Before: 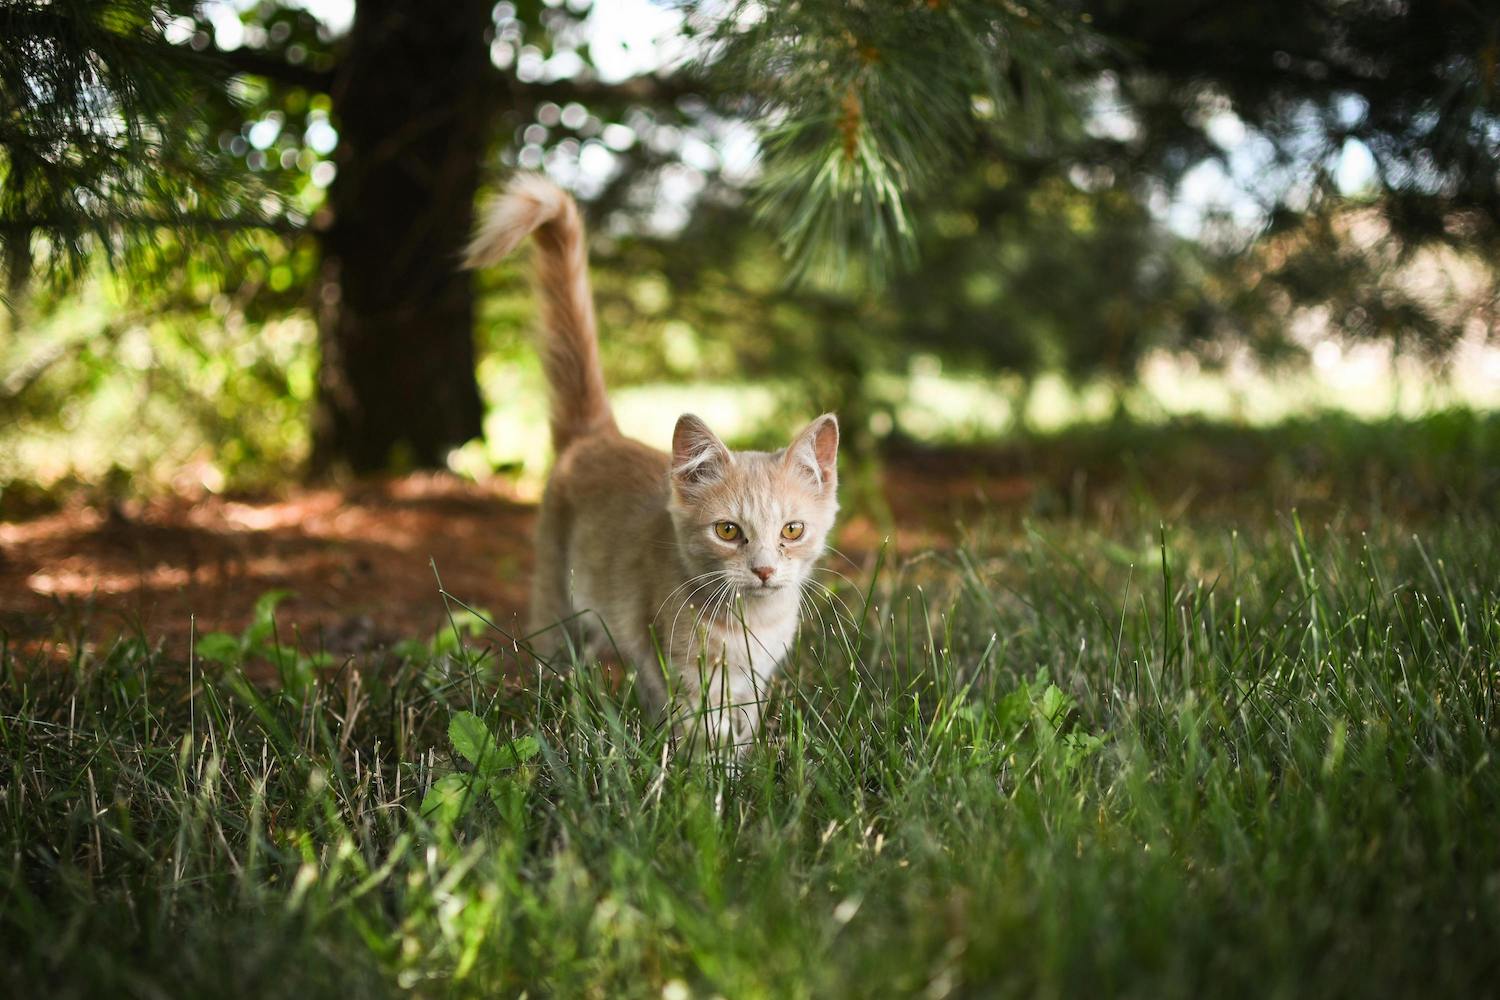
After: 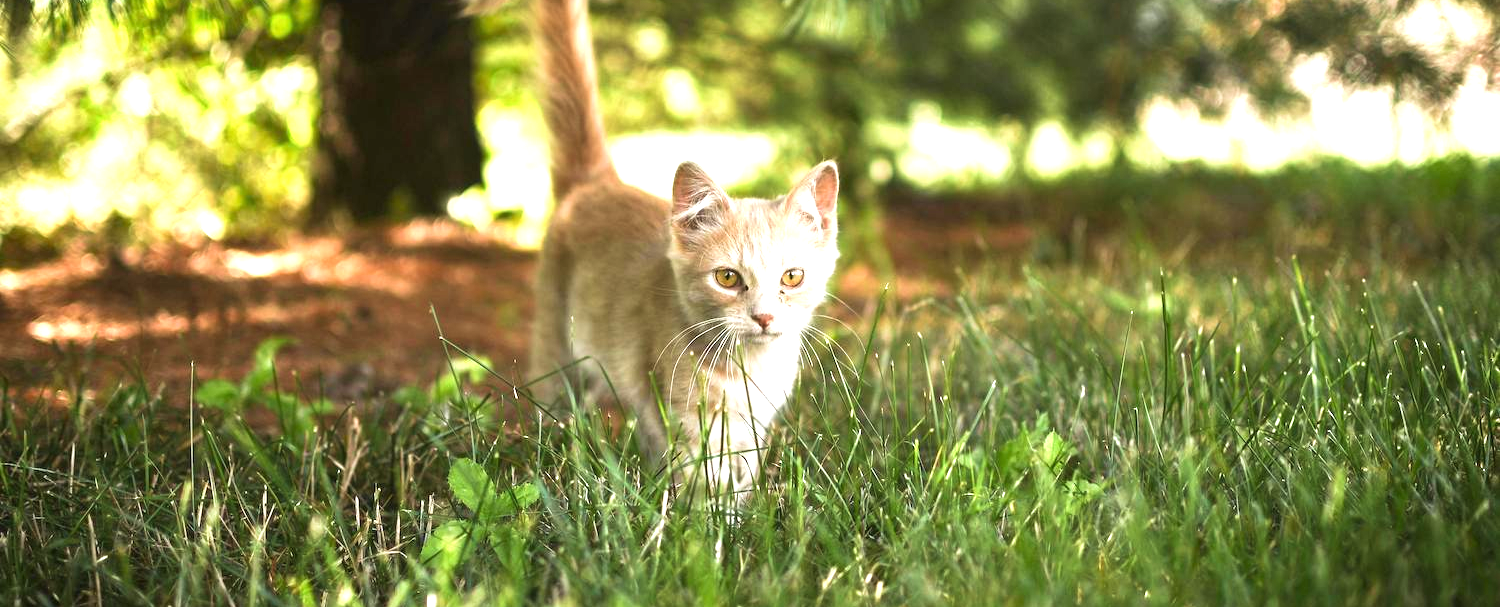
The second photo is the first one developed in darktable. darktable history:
velvia: on, module defaults
crop and rotate: top 25.357%, bottom 13.942%
exposure: black level correction 0, exposure 1.1 EV, compensate exposure bias true, compensate highlight preservation false
